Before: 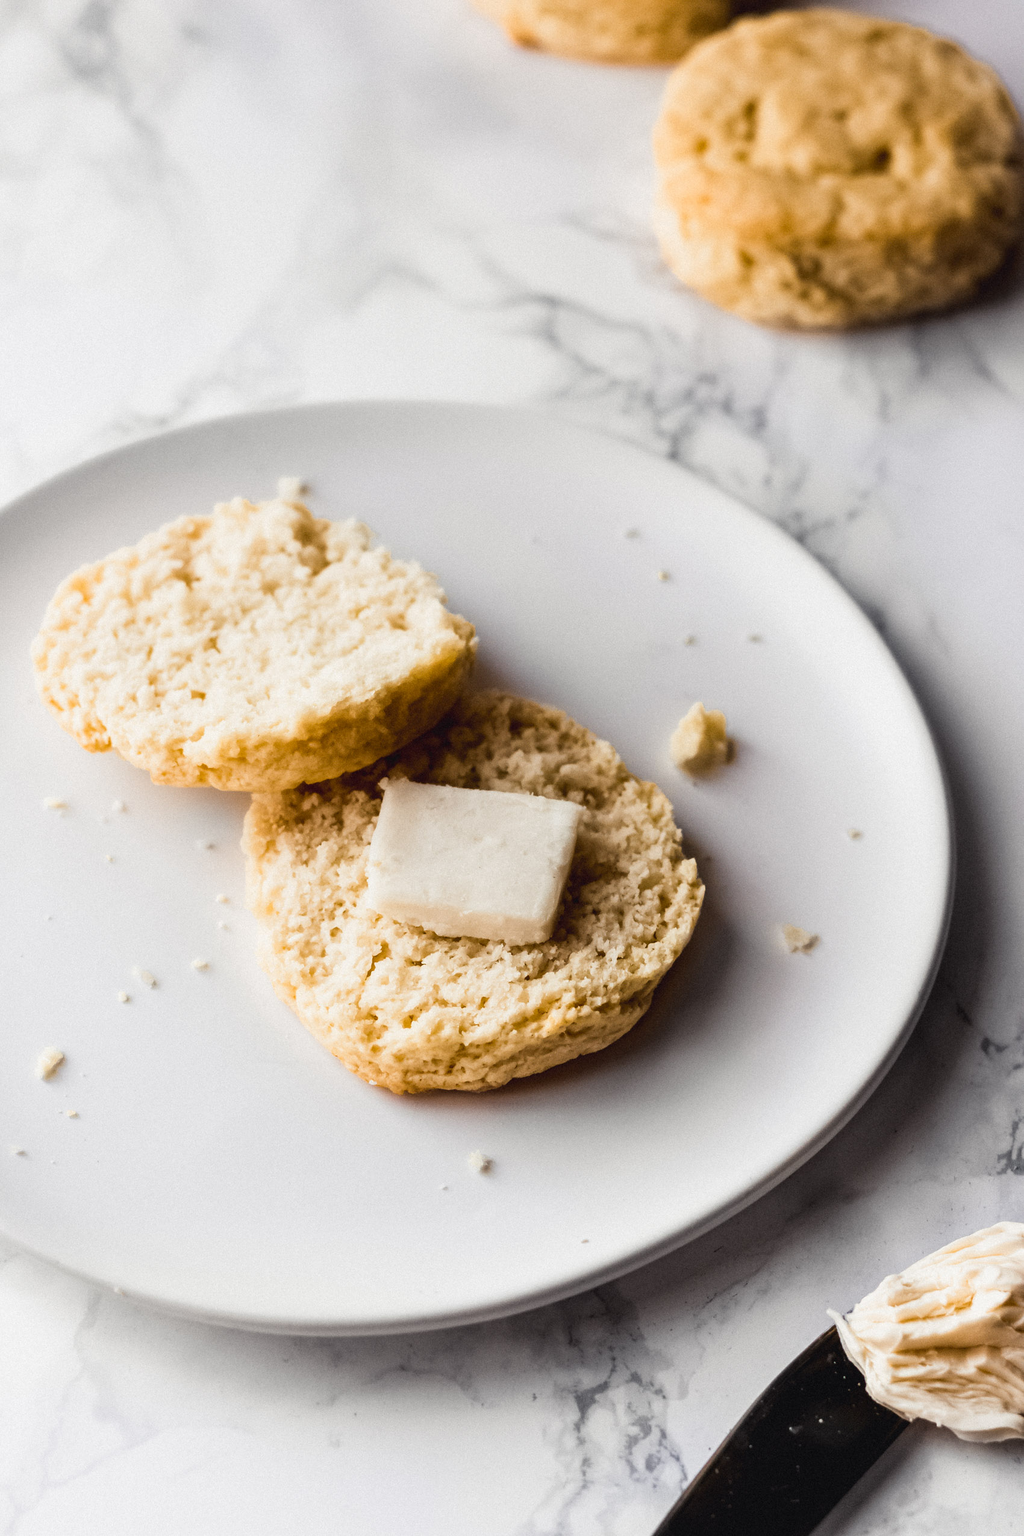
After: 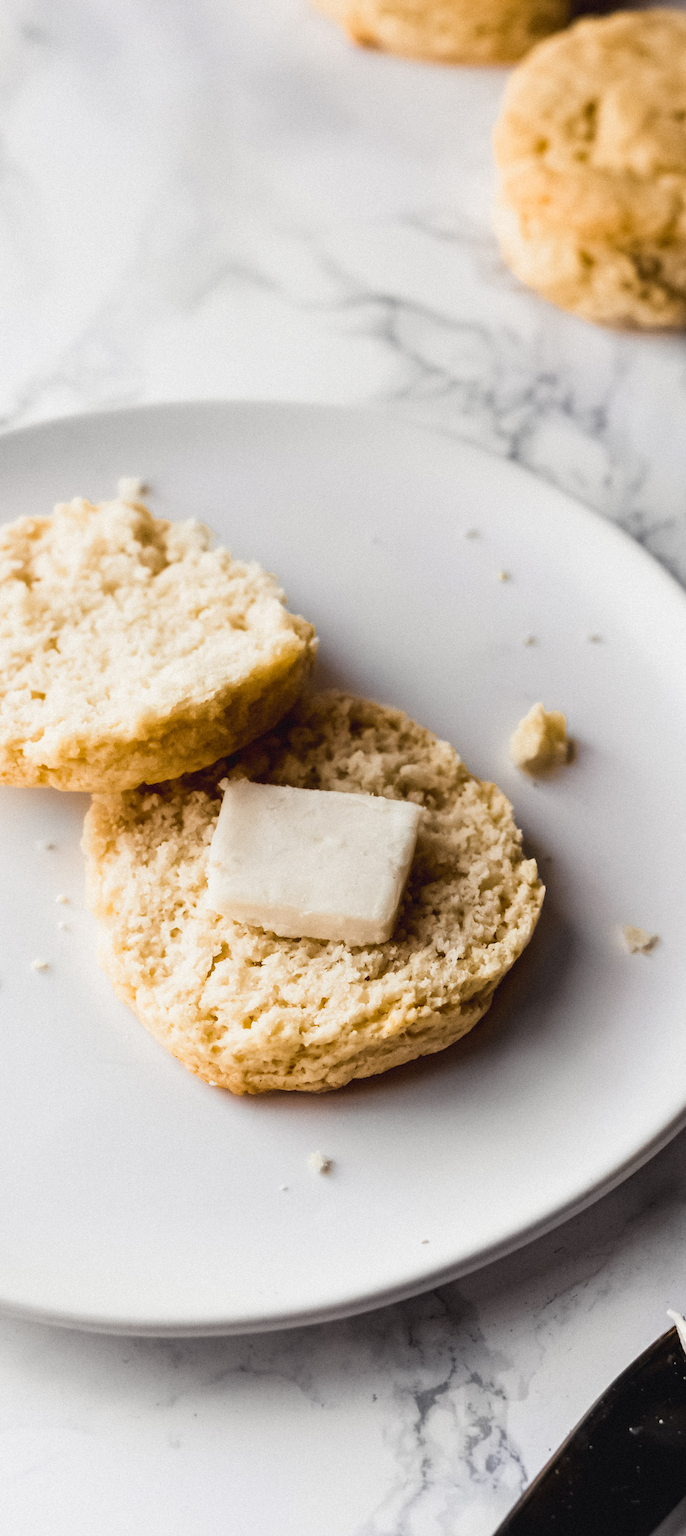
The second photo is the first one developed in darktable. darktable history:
crop and rotate: left 15.663%, right 17.306%
color correction: highlights b* -0.056
